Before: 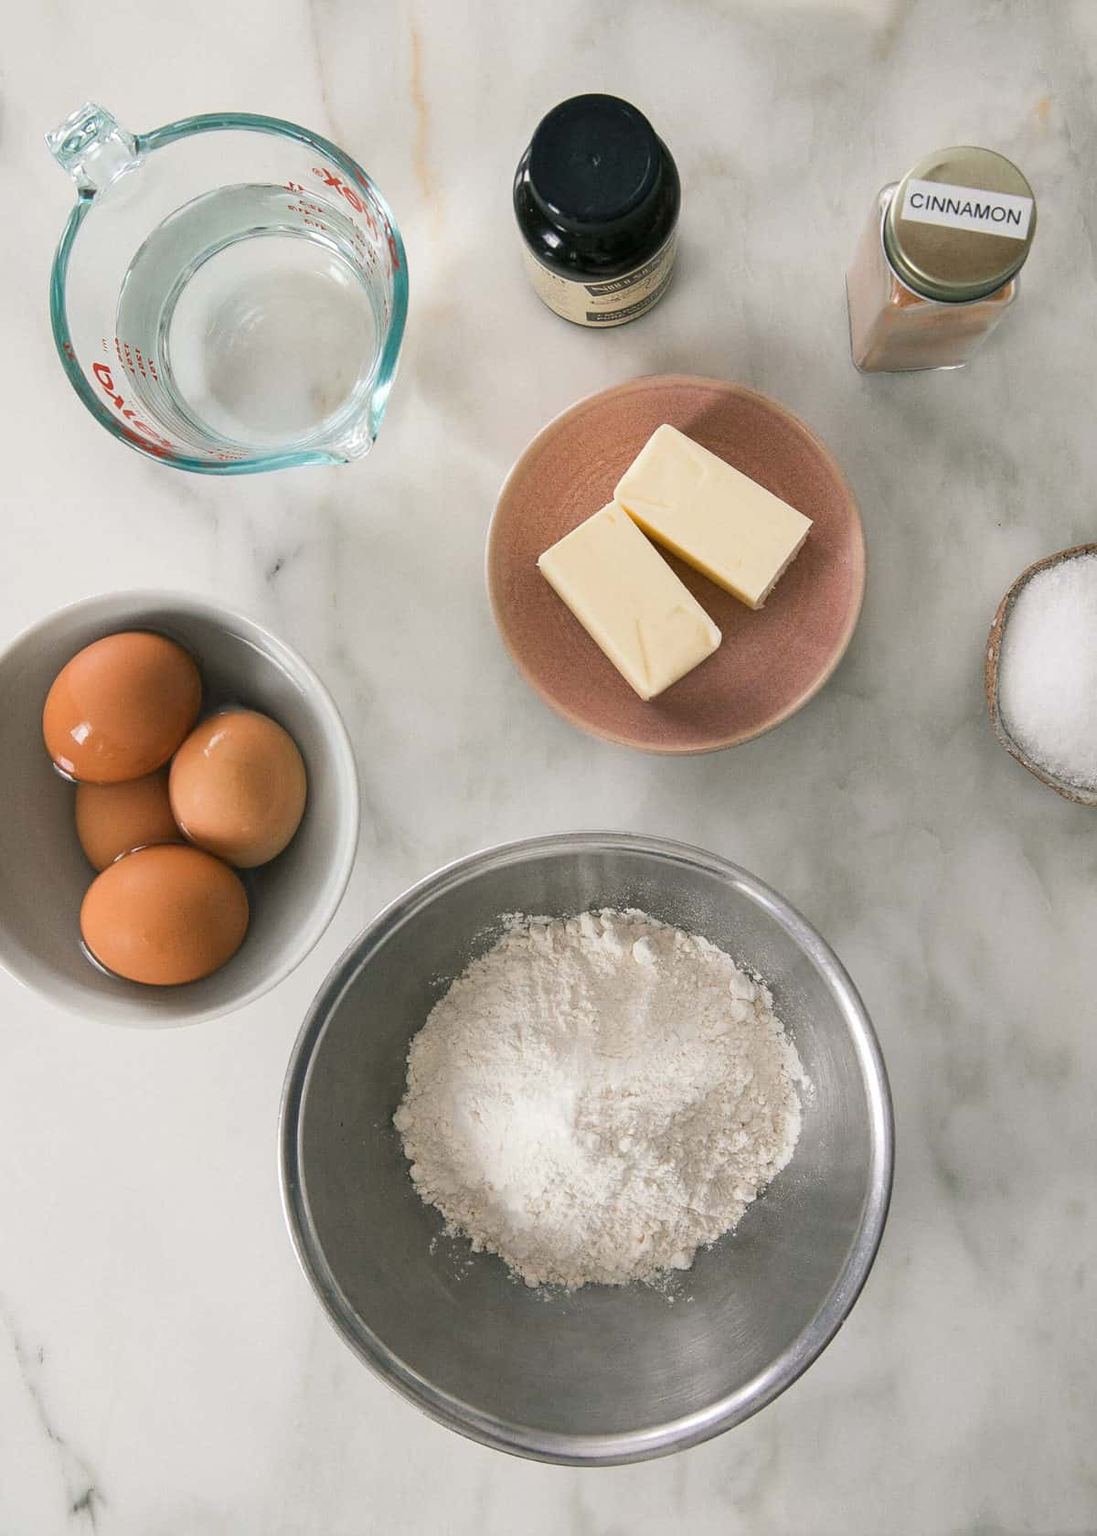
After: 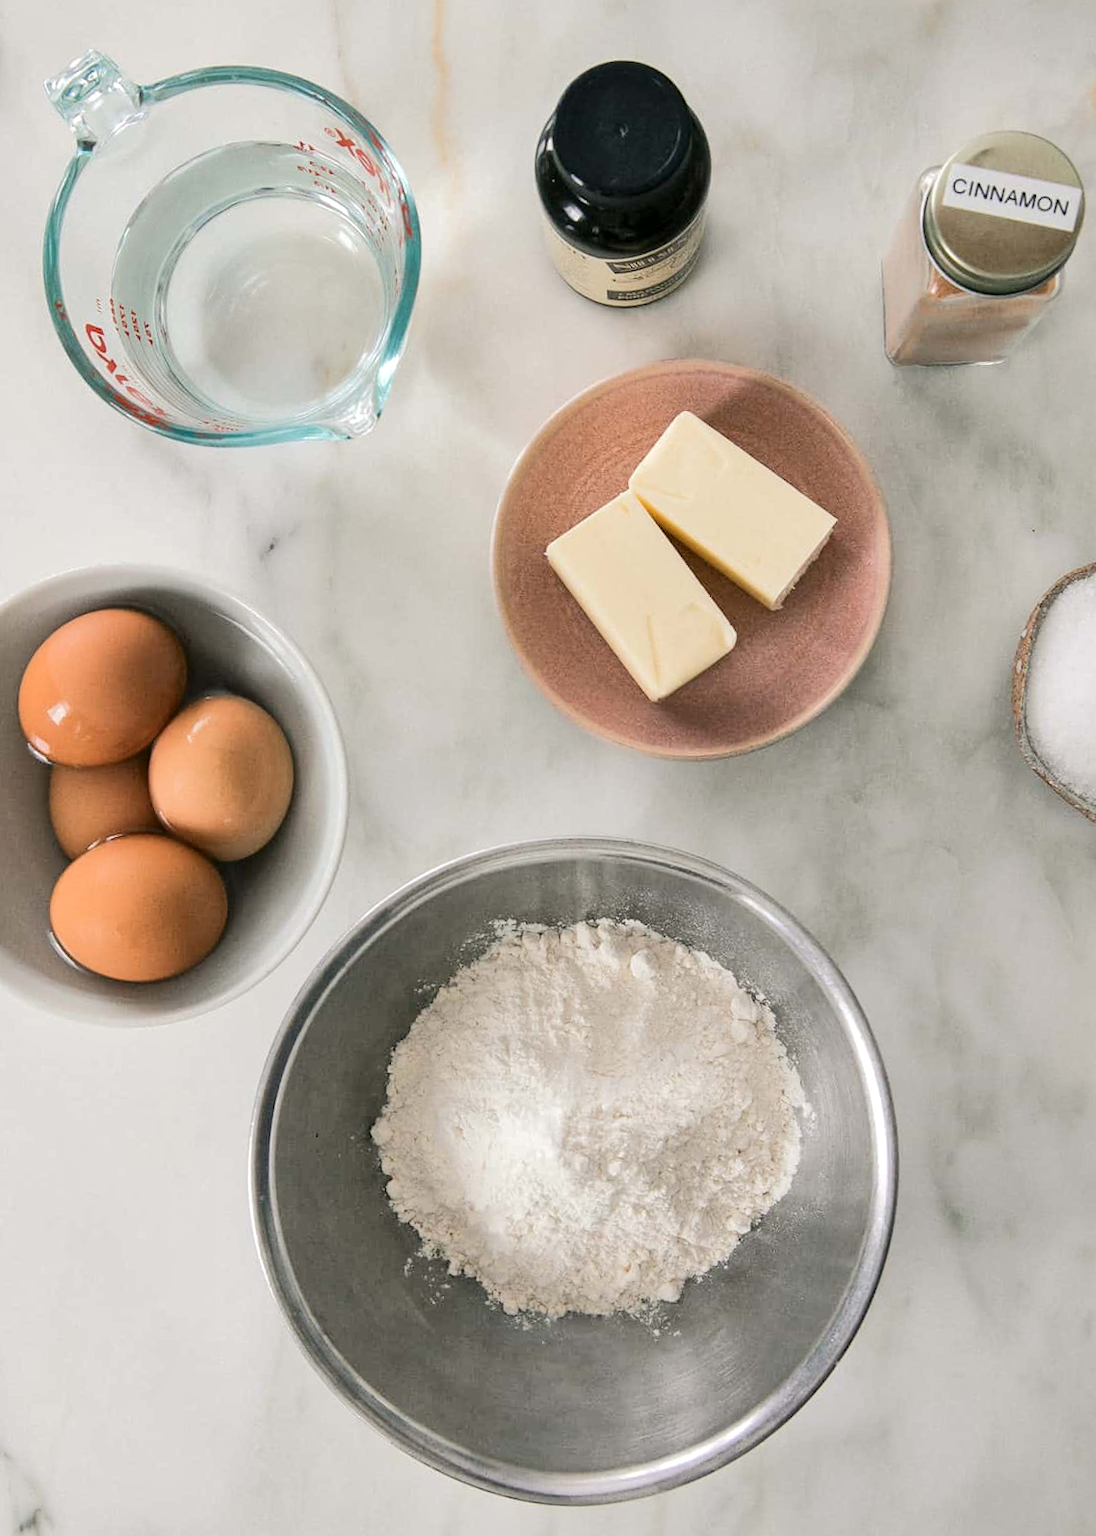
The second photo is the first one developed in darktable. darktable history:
local contrast: mode bilateral grid, contrast 20, coarseness 50, detail 129%, midtone range 0.2
tone equalizer: edges refinement/feathering 500, mask exposure compensation -1.57 EV, preserve details no
crop and rotate: angle -2.19°
tone curve: curves: ch0 [(0, 0) (0.003, 0.009) (0.011, 0.013) (0.025, 0.022) (0.044, 0.039) (0.069, 0.055) (0.1, 0.077) (0.136, 0.113) (0.177, 0.158) (0.224, 0.213) (0.277, 0.289) (0.335, 0.367) (0.399, 0.451) (0.468, 0.532) (0.543, 0.615) (0.623, 0.696) (0.709, 0.755) (0.801, 0.818) (0.898, 0.893) (1, 1)], color space Lab, independent channels, preserve colors none
